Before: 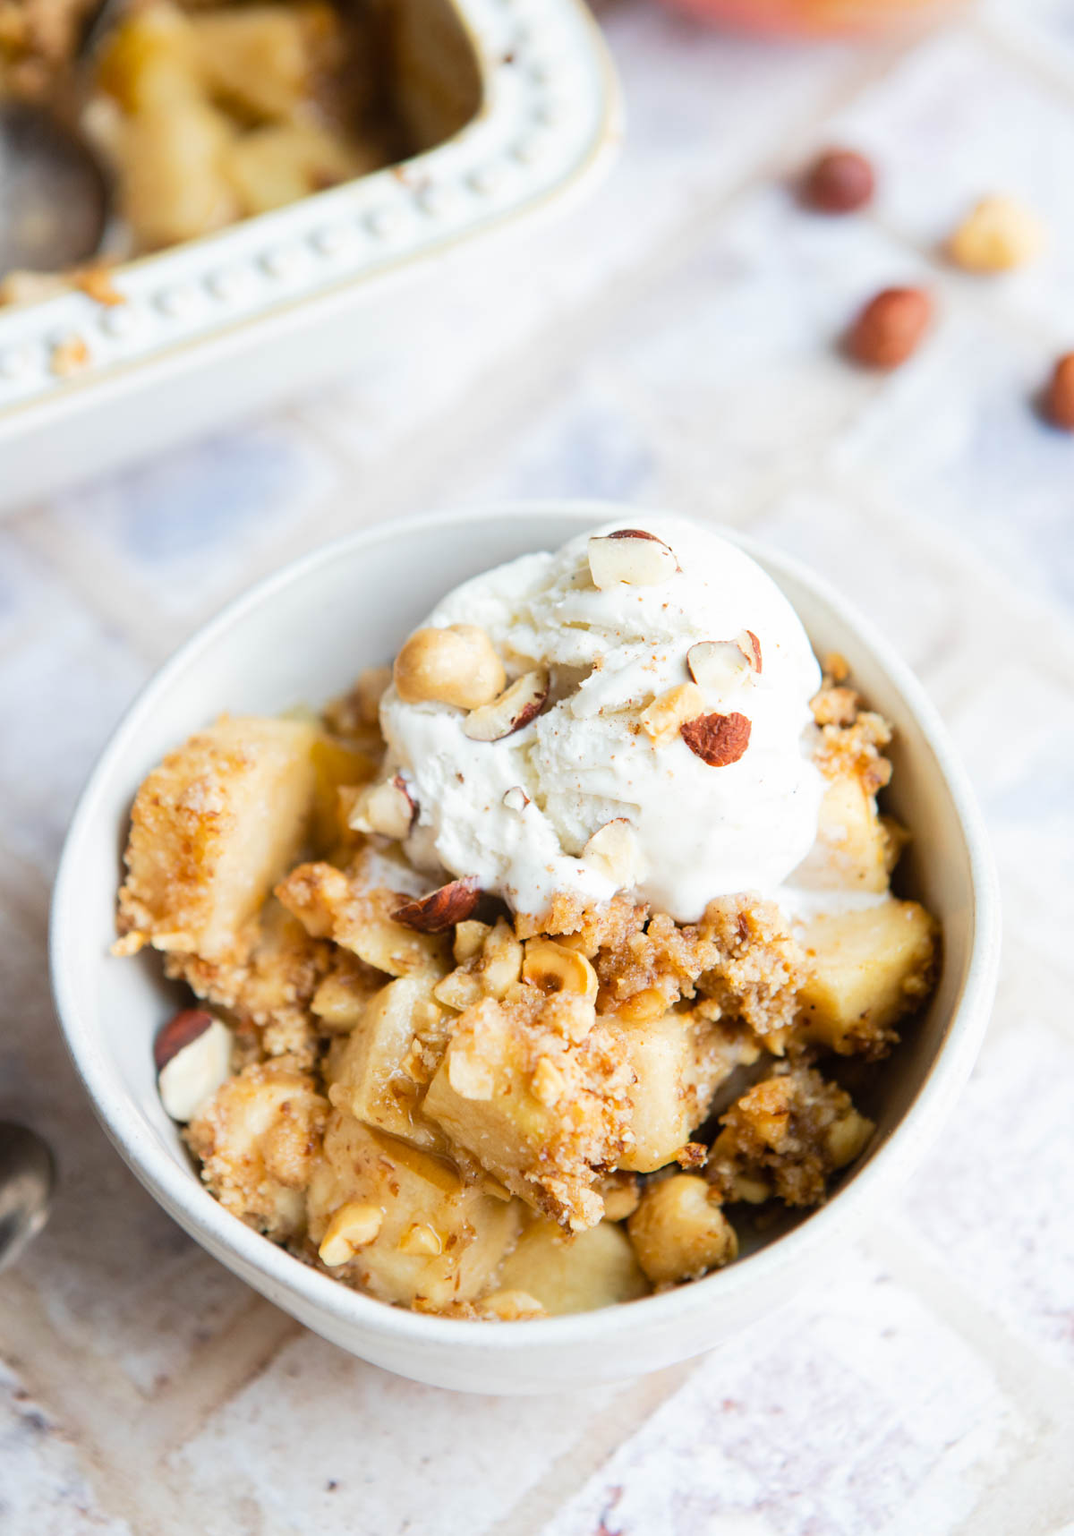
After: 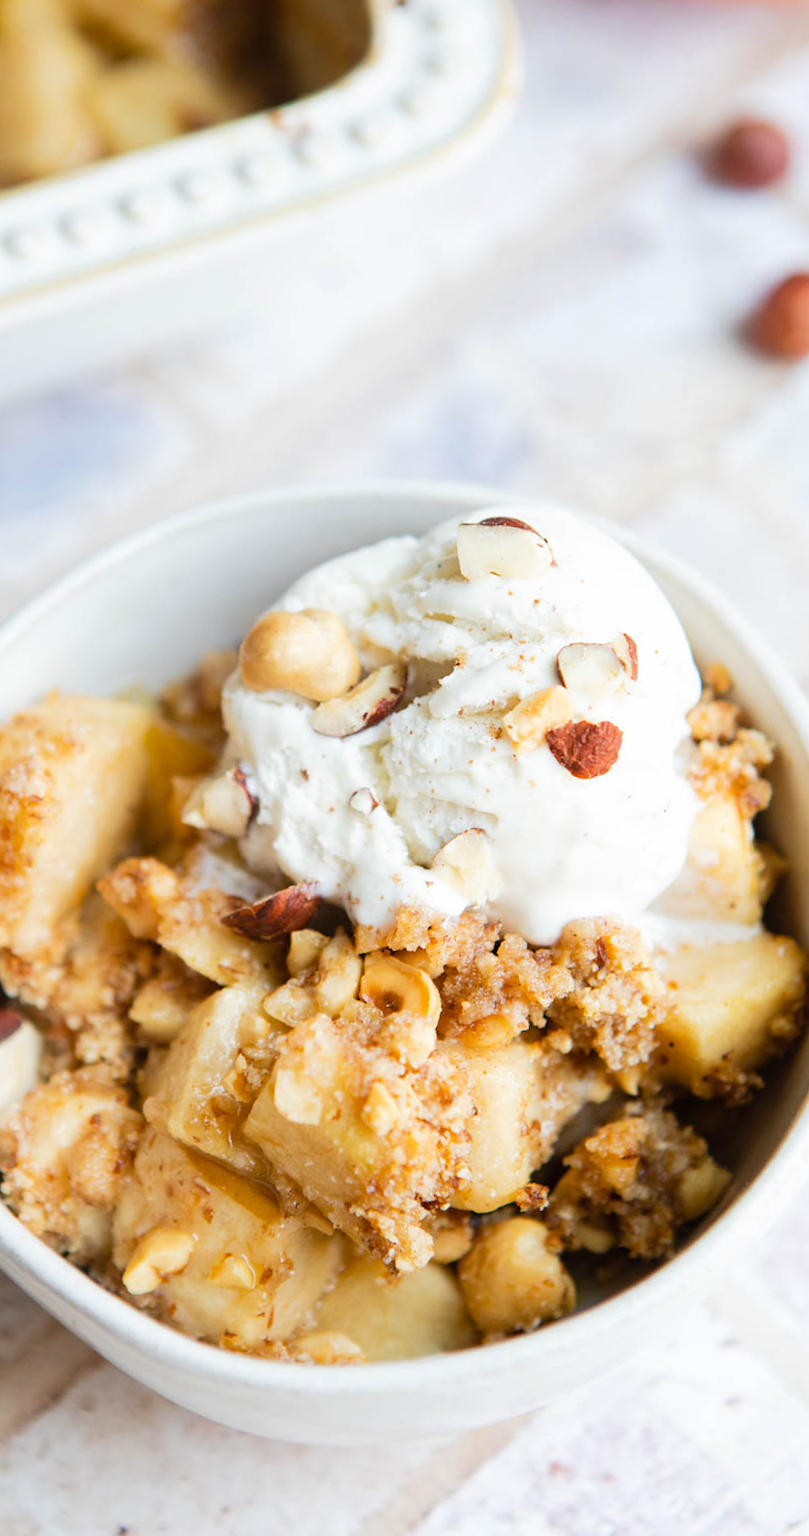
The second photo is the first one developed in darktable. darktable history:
crop and rotate: angle -3.28°, left 13.913%, top 0.031%, right 10.812%, bottom 0.078%
